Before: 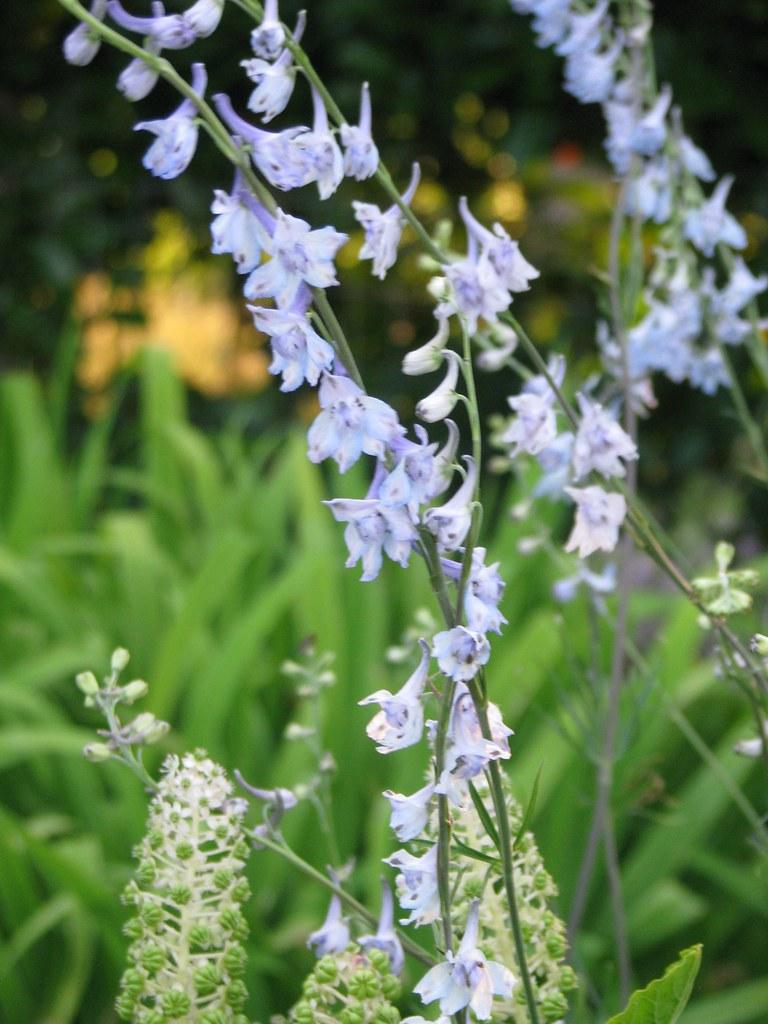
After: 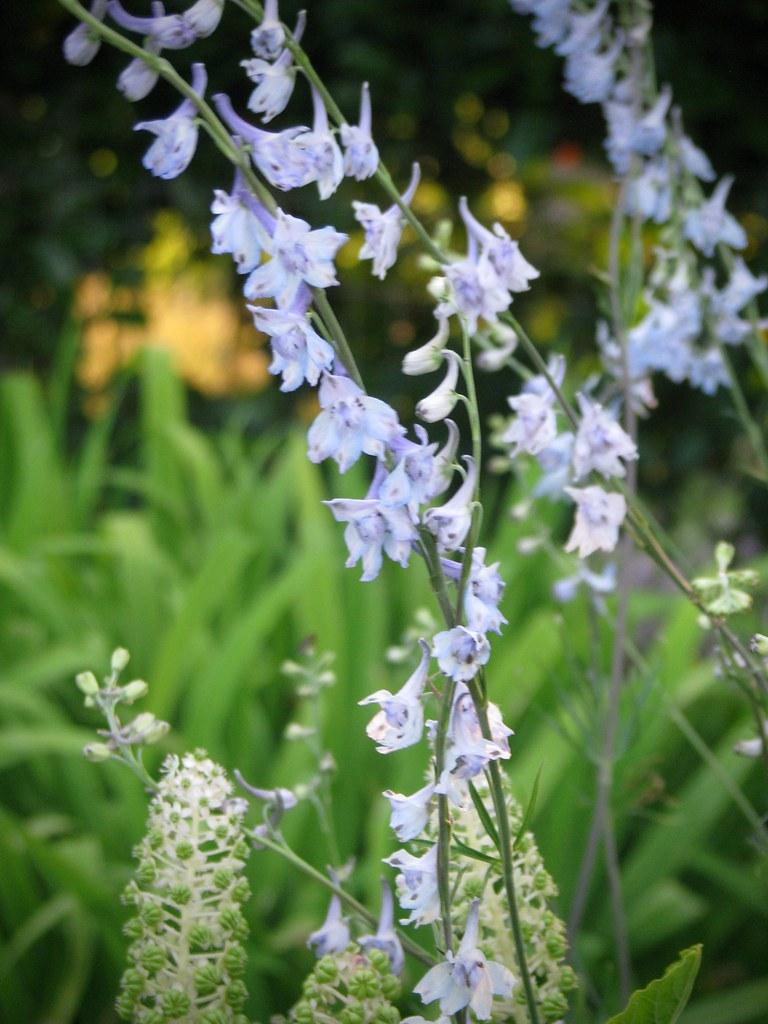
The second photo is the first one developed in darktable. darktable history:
vignetting: fall-off start 67.16%, brightness -0.598, saturation -0.003, width/height ratio 1.008, unbound false
